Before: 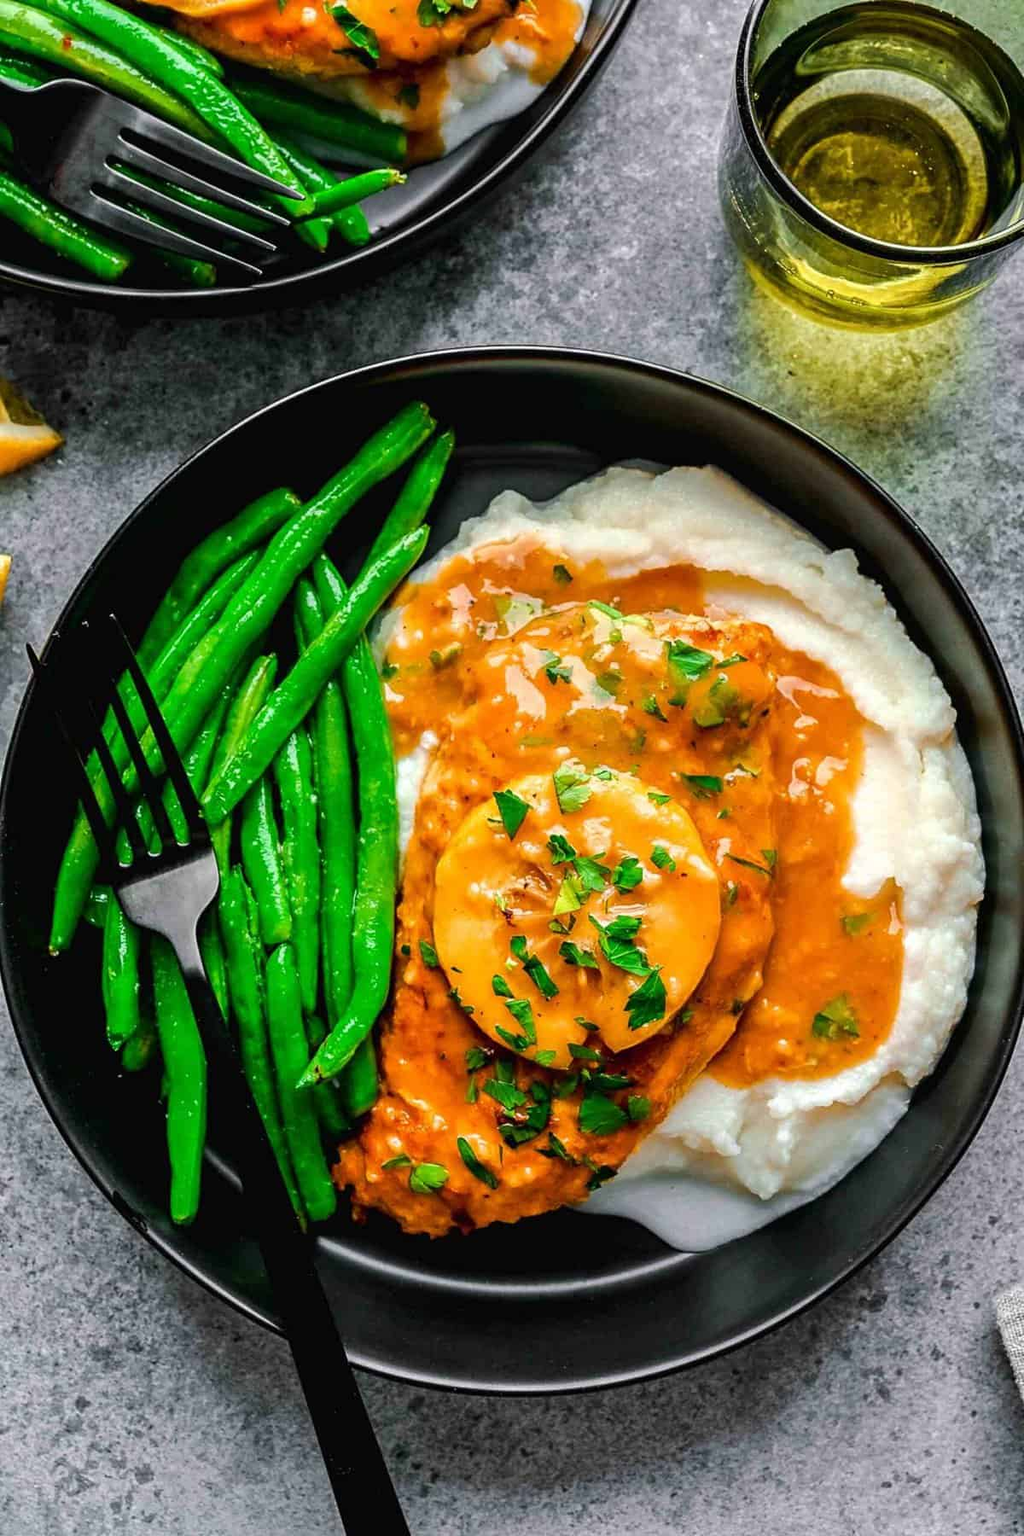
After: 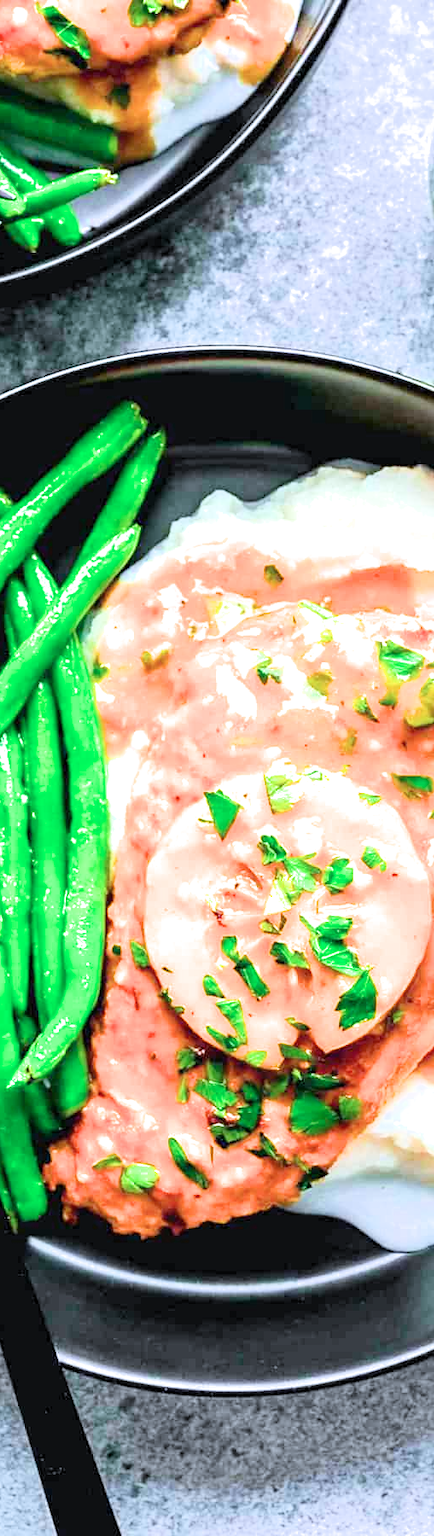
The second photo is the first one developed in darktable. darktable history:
filmic rgb: middle gray luminance 18.31%, black relative exposure -8.92 EV, white relative exposure 3.69 EV, target black luminance 0%, hardness 4.81, latitude 67.82%, contrast 0.959, highlights saturation mix 19.41%, shadows ↔ highlights balance 21.17%, iterations of high-quality reconstruction 0
exposure: black level correction 0, exposure 2.093 EV, compensate exposure bias true, compensate highlight preservation false
color calibration: x 0.372, y 0.386, temperature 4284.94 K
crop: left 28.294%, right 29.256%
